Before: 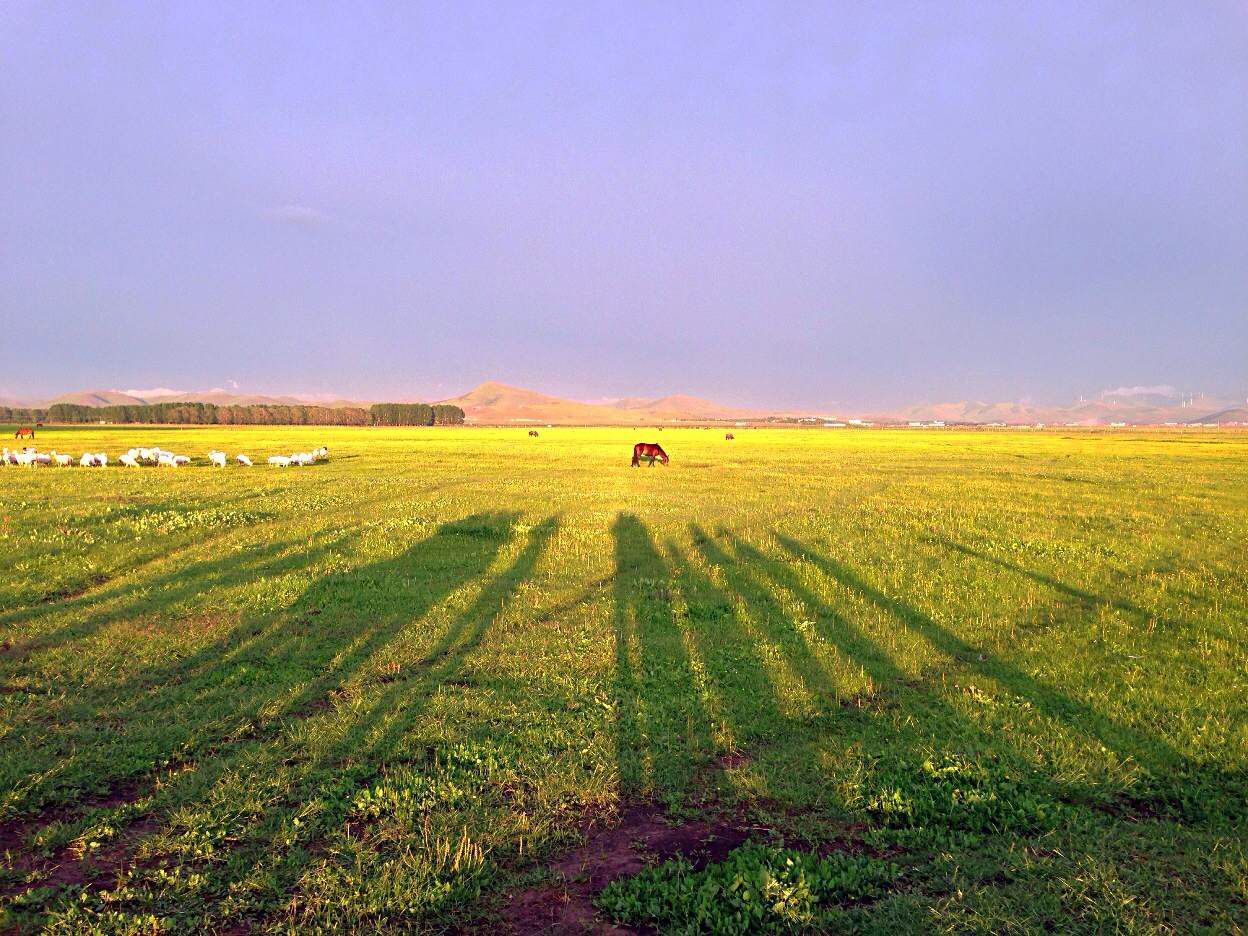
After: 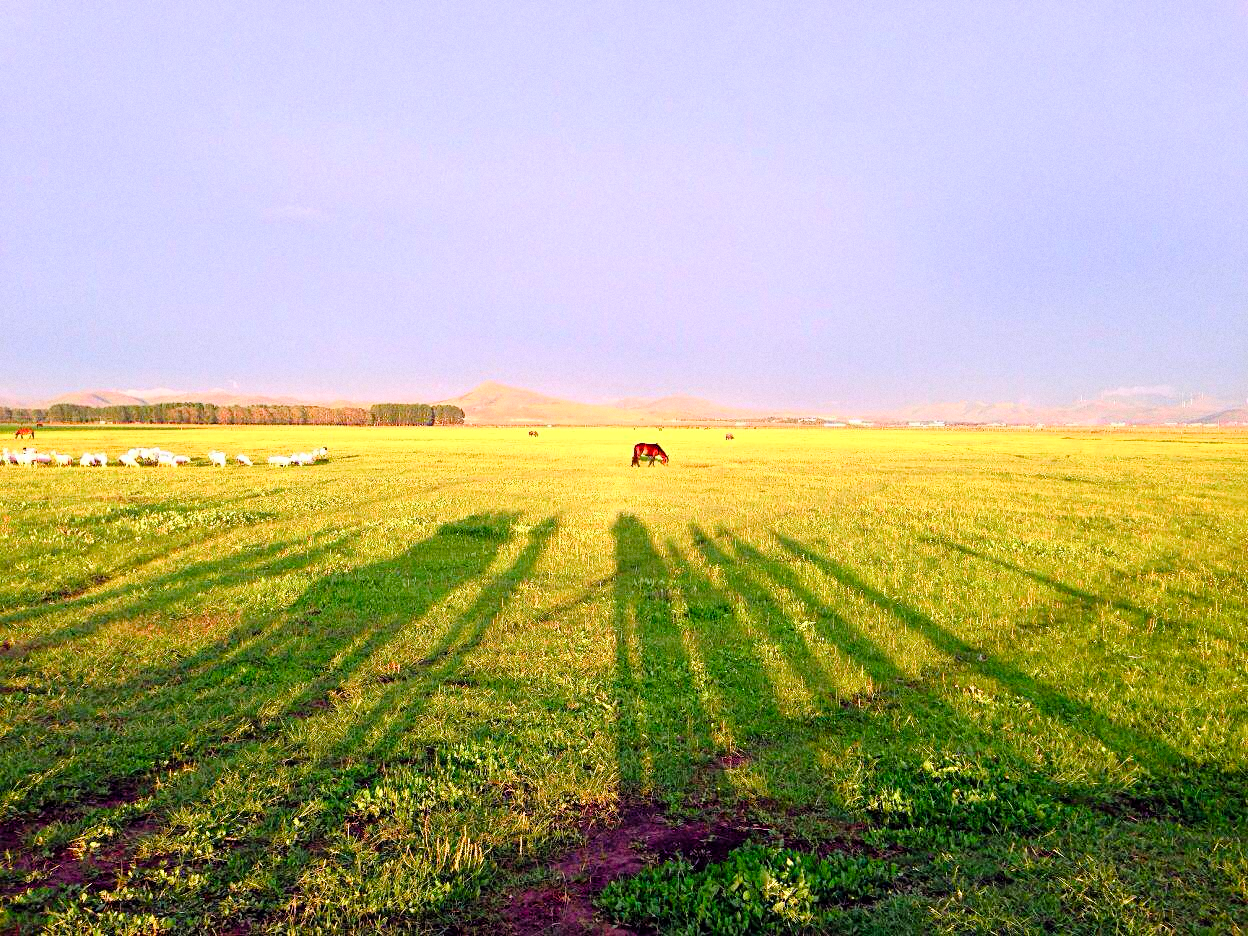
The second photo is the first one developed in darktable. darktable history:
color balance rgb: perceptual saturation grading › global saturation 20%, perceptual saturation grading › highlights -25%, perceptual saturation grading › shadows 50%, global vibrance -25%
tone curve: curves: ch0 [(0, 0) (0.004, 0.001) (0.133, 0.132) (0.325, 0.395) (0.455, 0.565) (0.832, 0.925) (1, 1)], color space Lab, linked channels, preserve colors none
grain: strength 26%
